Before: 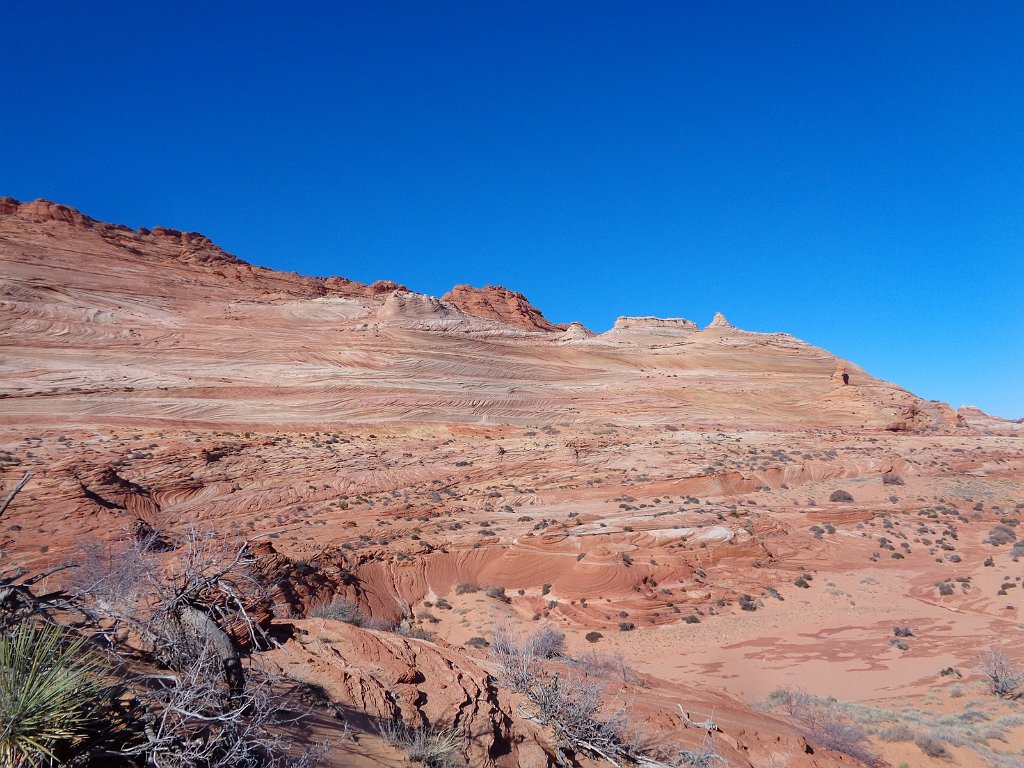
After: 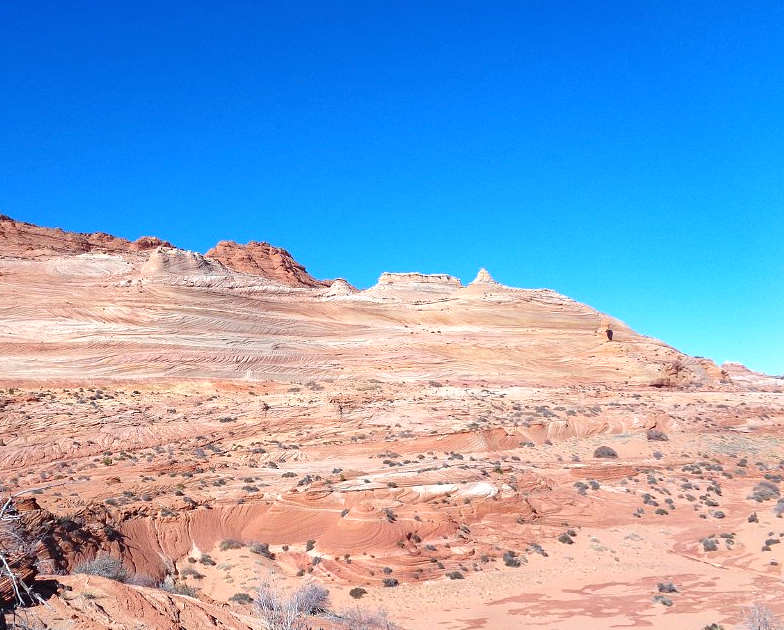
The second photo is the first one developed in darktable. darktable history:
white balance: red 0.978, blue 0.999
exposure: black level correction 0, exposure 0.7 EV, compensate exposure bias true, compensate highlight preservation false
crop: left 23.095%, top 5.827%, bottom 11.854%
